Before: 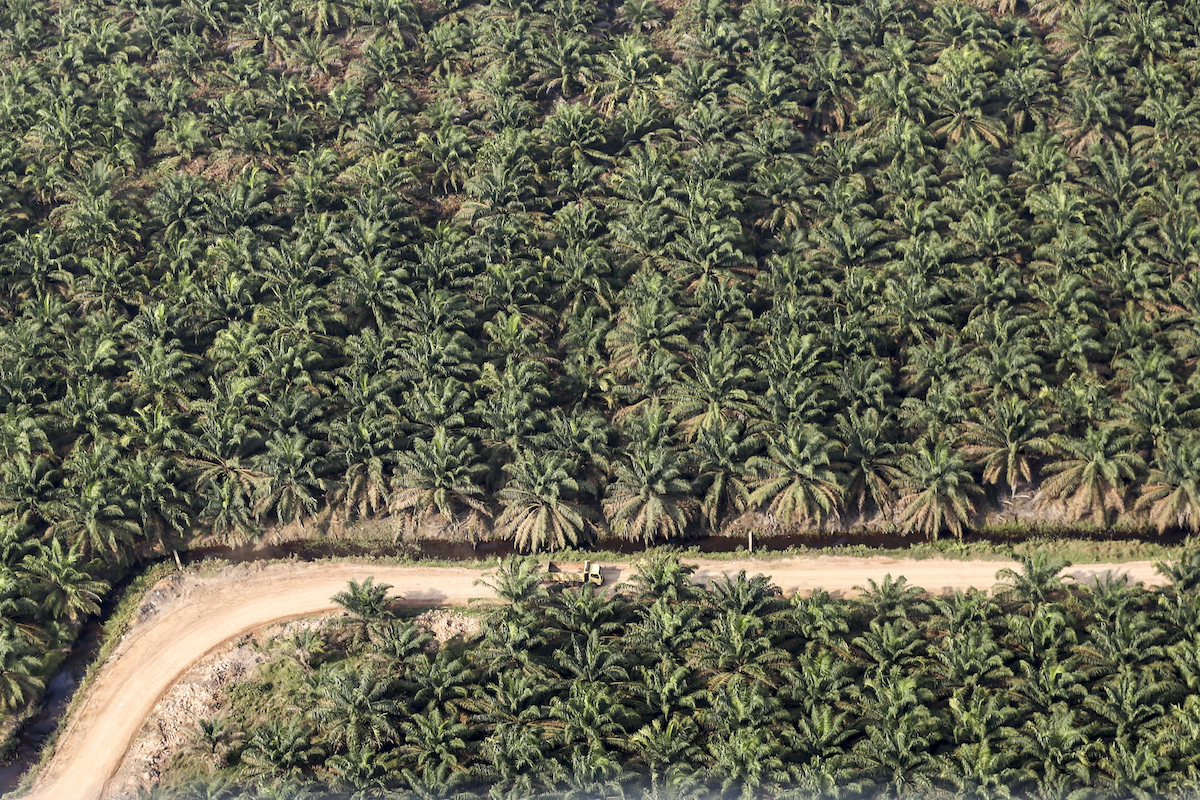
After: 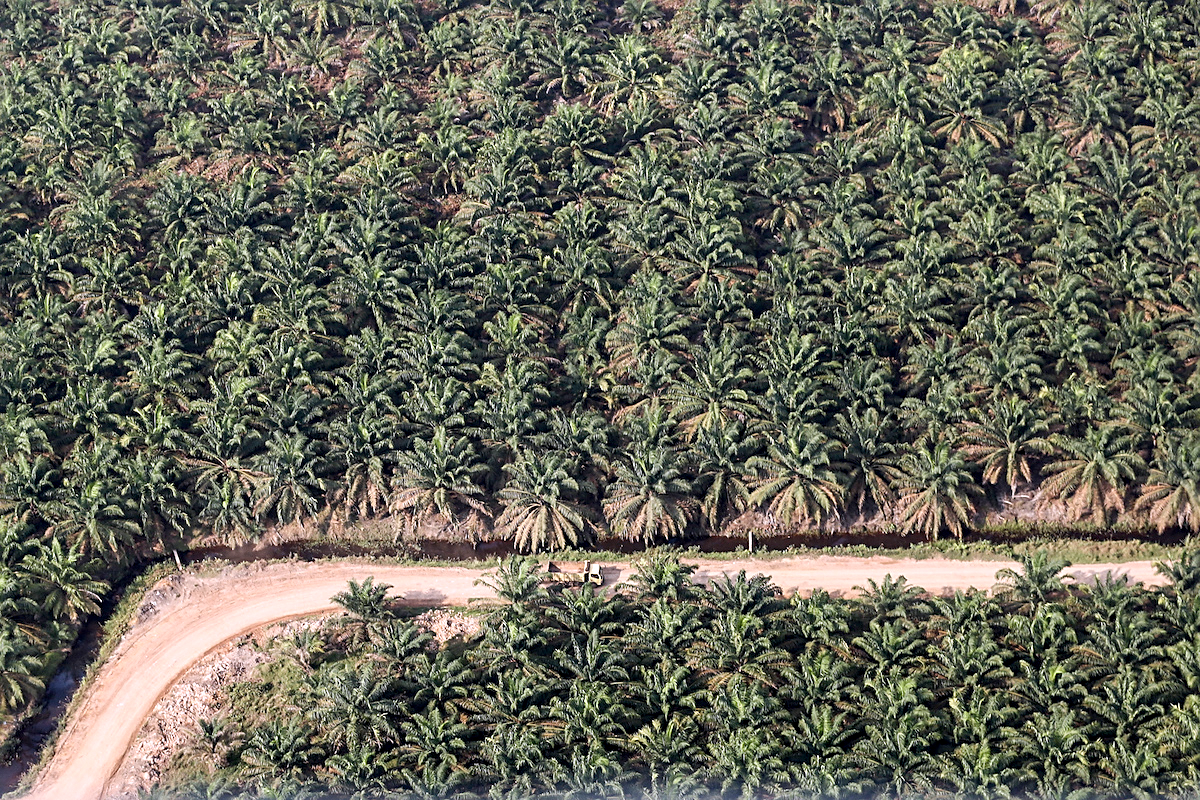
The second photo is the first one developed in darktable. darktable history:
grain: coarseness 0.09 ISO, strength 10%
white balance: red 1.004, blue 1.096
sharpen: on, module defaults
